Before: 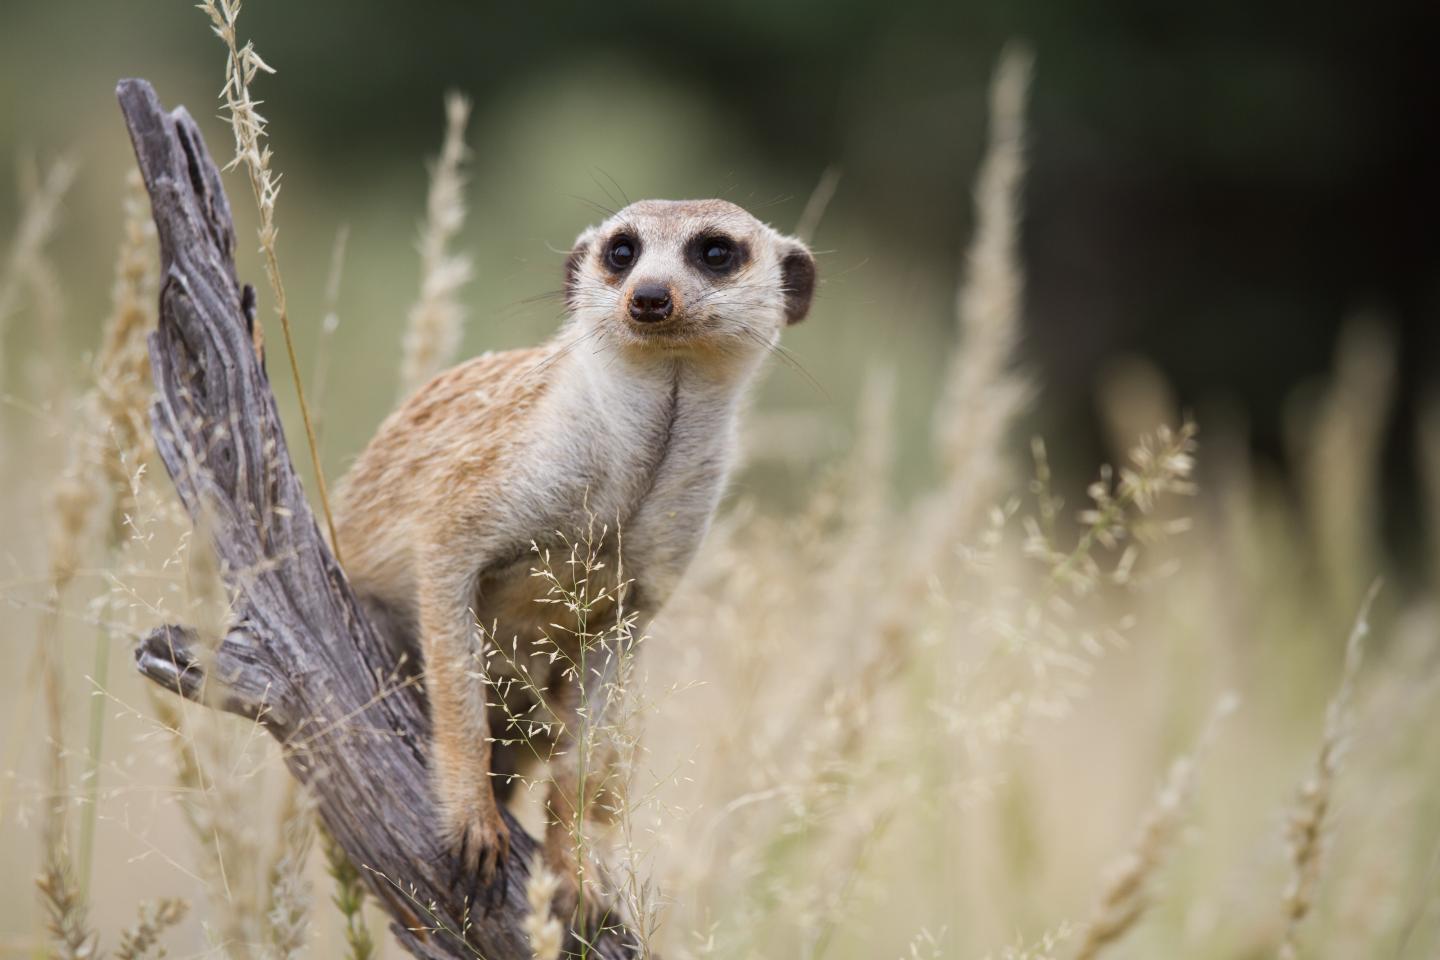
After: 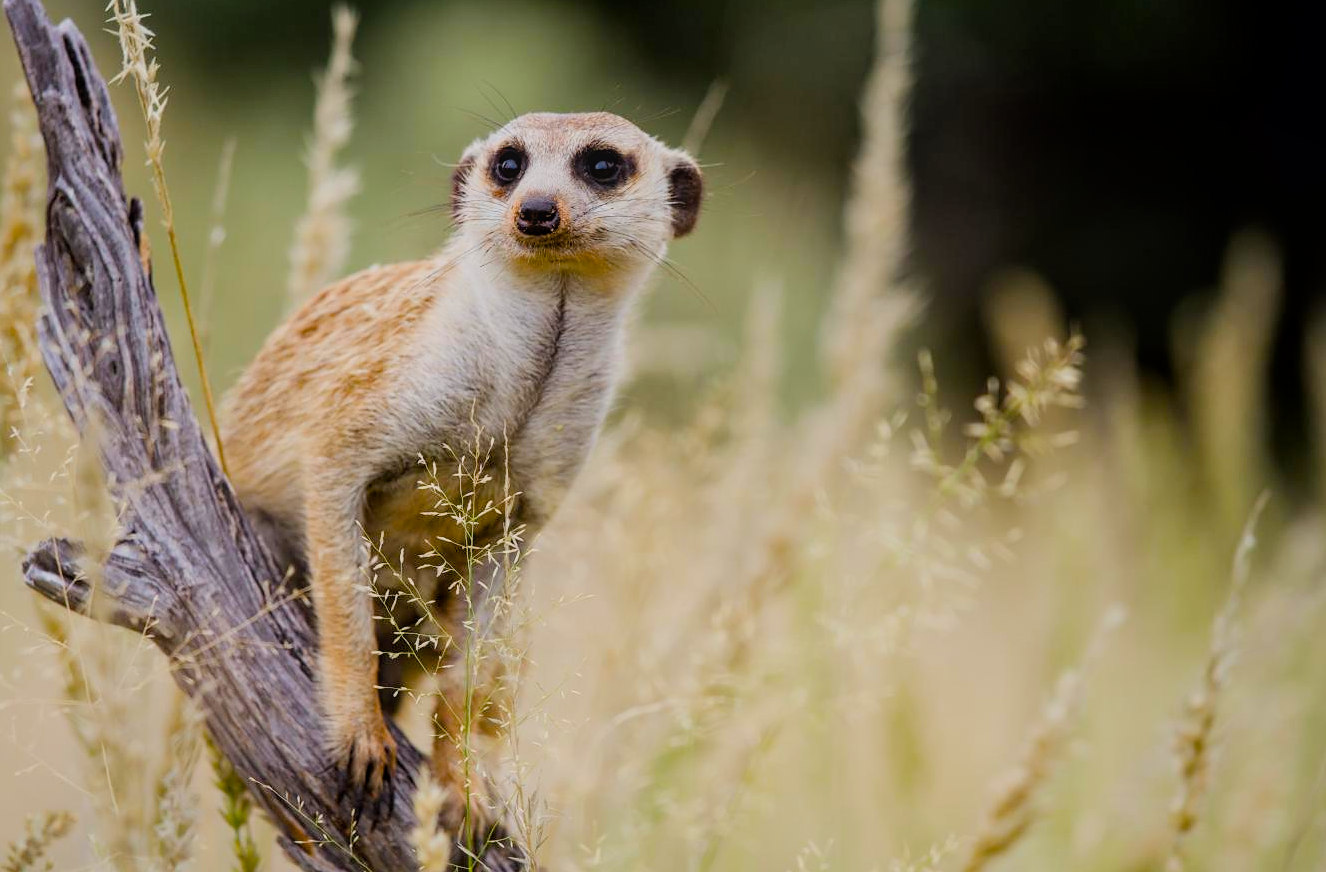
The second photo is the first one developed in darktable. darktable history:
crop and rotate: left 7.855%, top 9.144%
sharpen: radius 1.033
filmic rgb: black relative exposure -7.65 EV, white relative exposure 4.56 EV, hardness 3.61, contrast 1.053, color science v6 (2022)
local contrast: detail 114%
color balance rgb: global offset › luminance -0.37%, perceptual saturation grading › global saturation 37.106%, perceptual saturation grading › shadows 35.138%, perceptual brilliance grading › global brilliance 2.974%, global vibrance 9.968%
